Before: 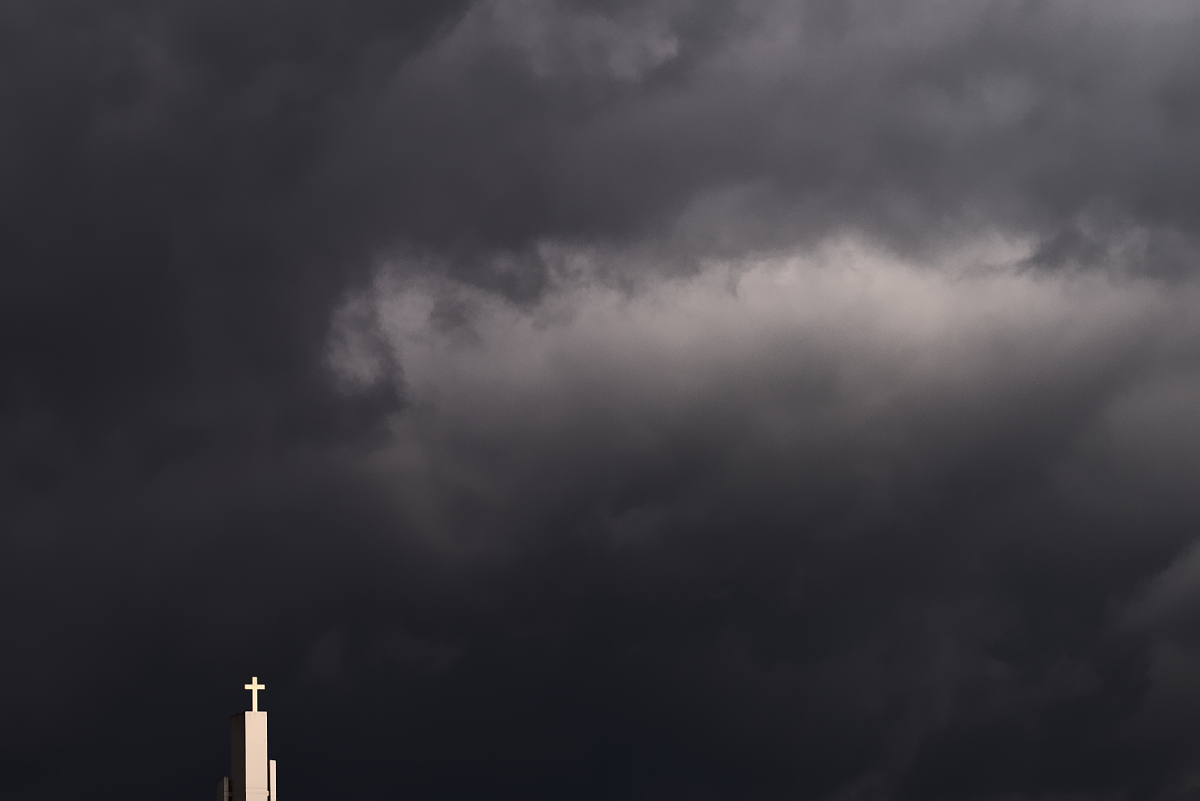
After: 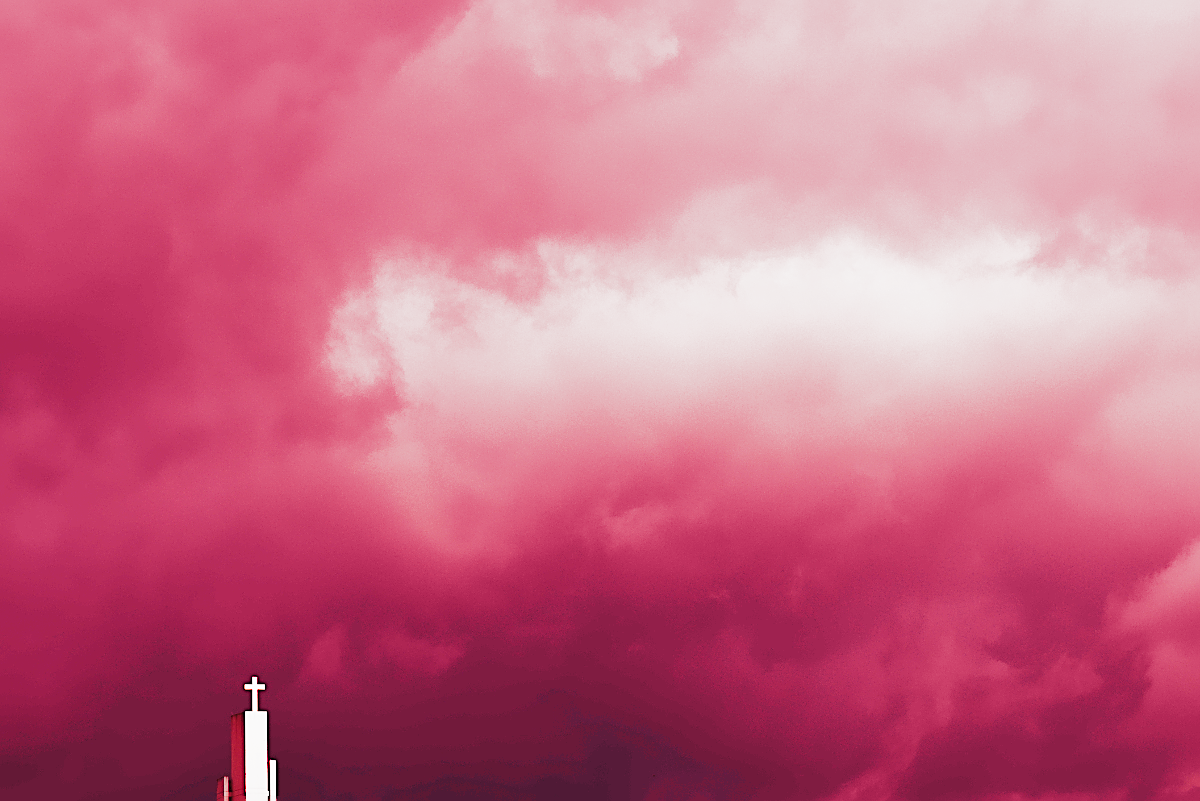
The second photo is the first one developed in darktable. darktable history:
white balance: red 3.121, blue 1.419
sharpen: on, module defaults
filmic: grey point source 13.58, black point source -4.59, white point source 5.12, grey point target 18, white point target 100, output power 2.2, latitude stops 2, contrast 1.65, saturation 100, global saturation 100, balance 7.44
exposure: black level correction -0.005, exposure 1.002 EV, compensate highlight preservation false
exposure #1: black level correction -0.005, exposure 0.302 EV, compensate highlight preservation false
